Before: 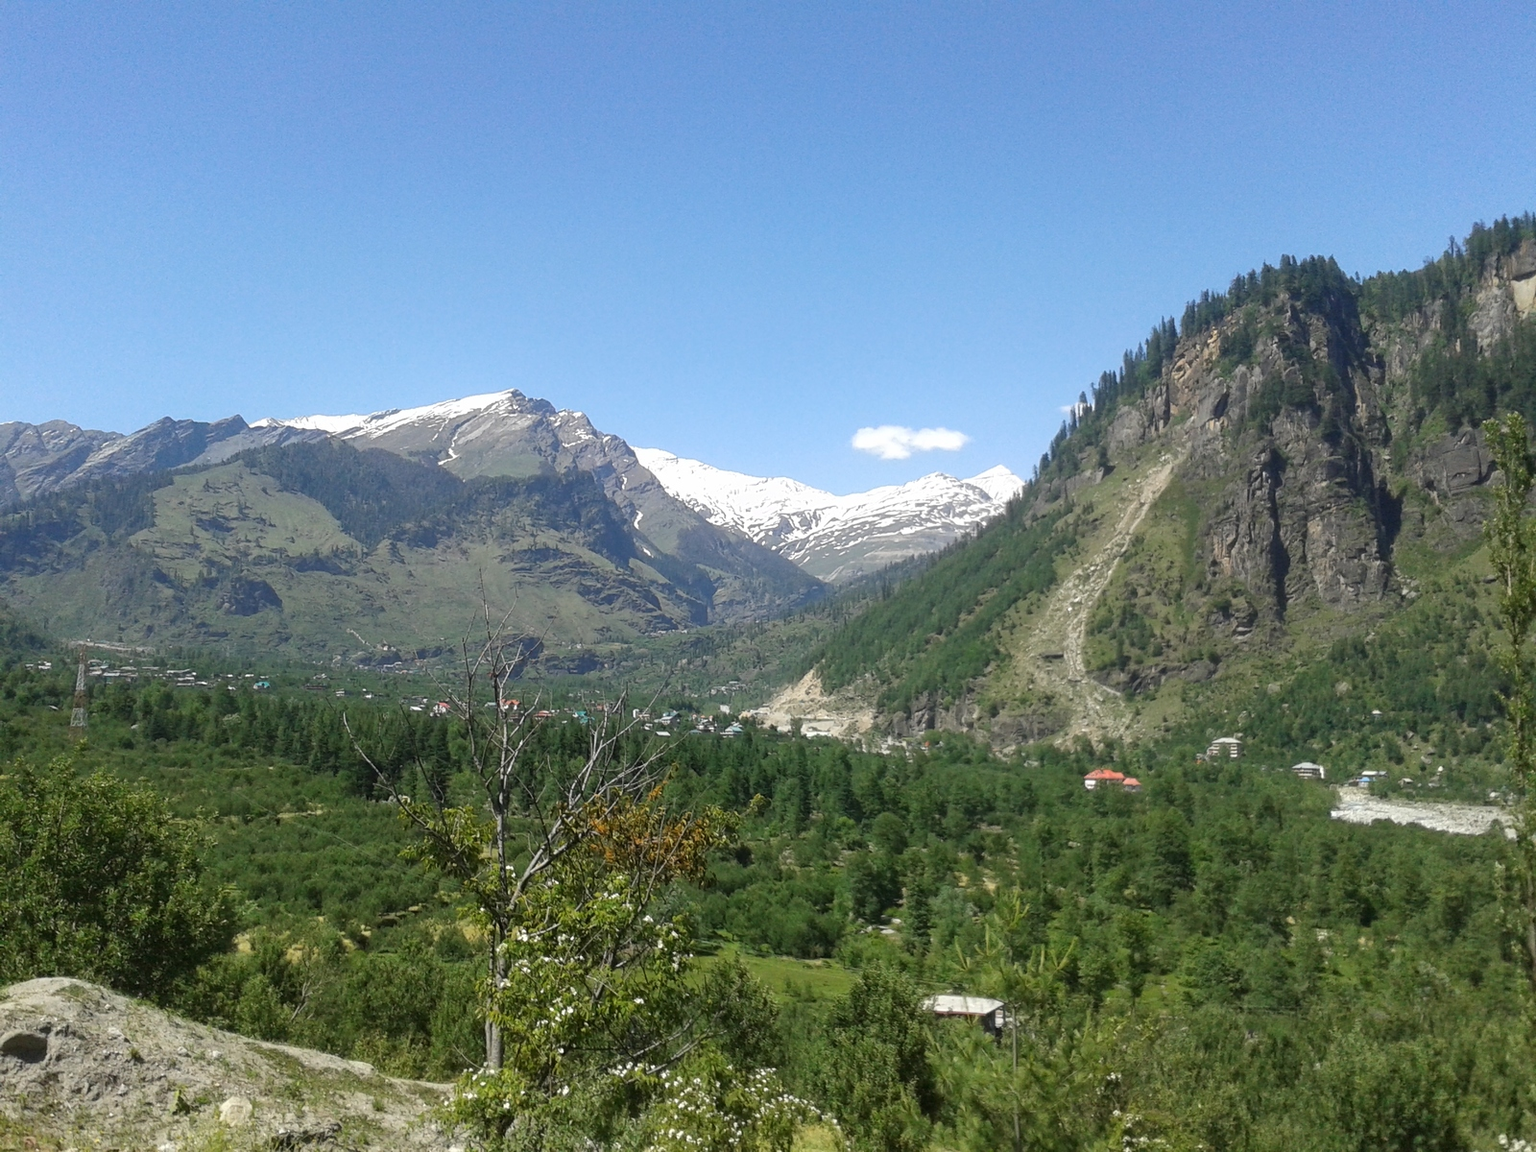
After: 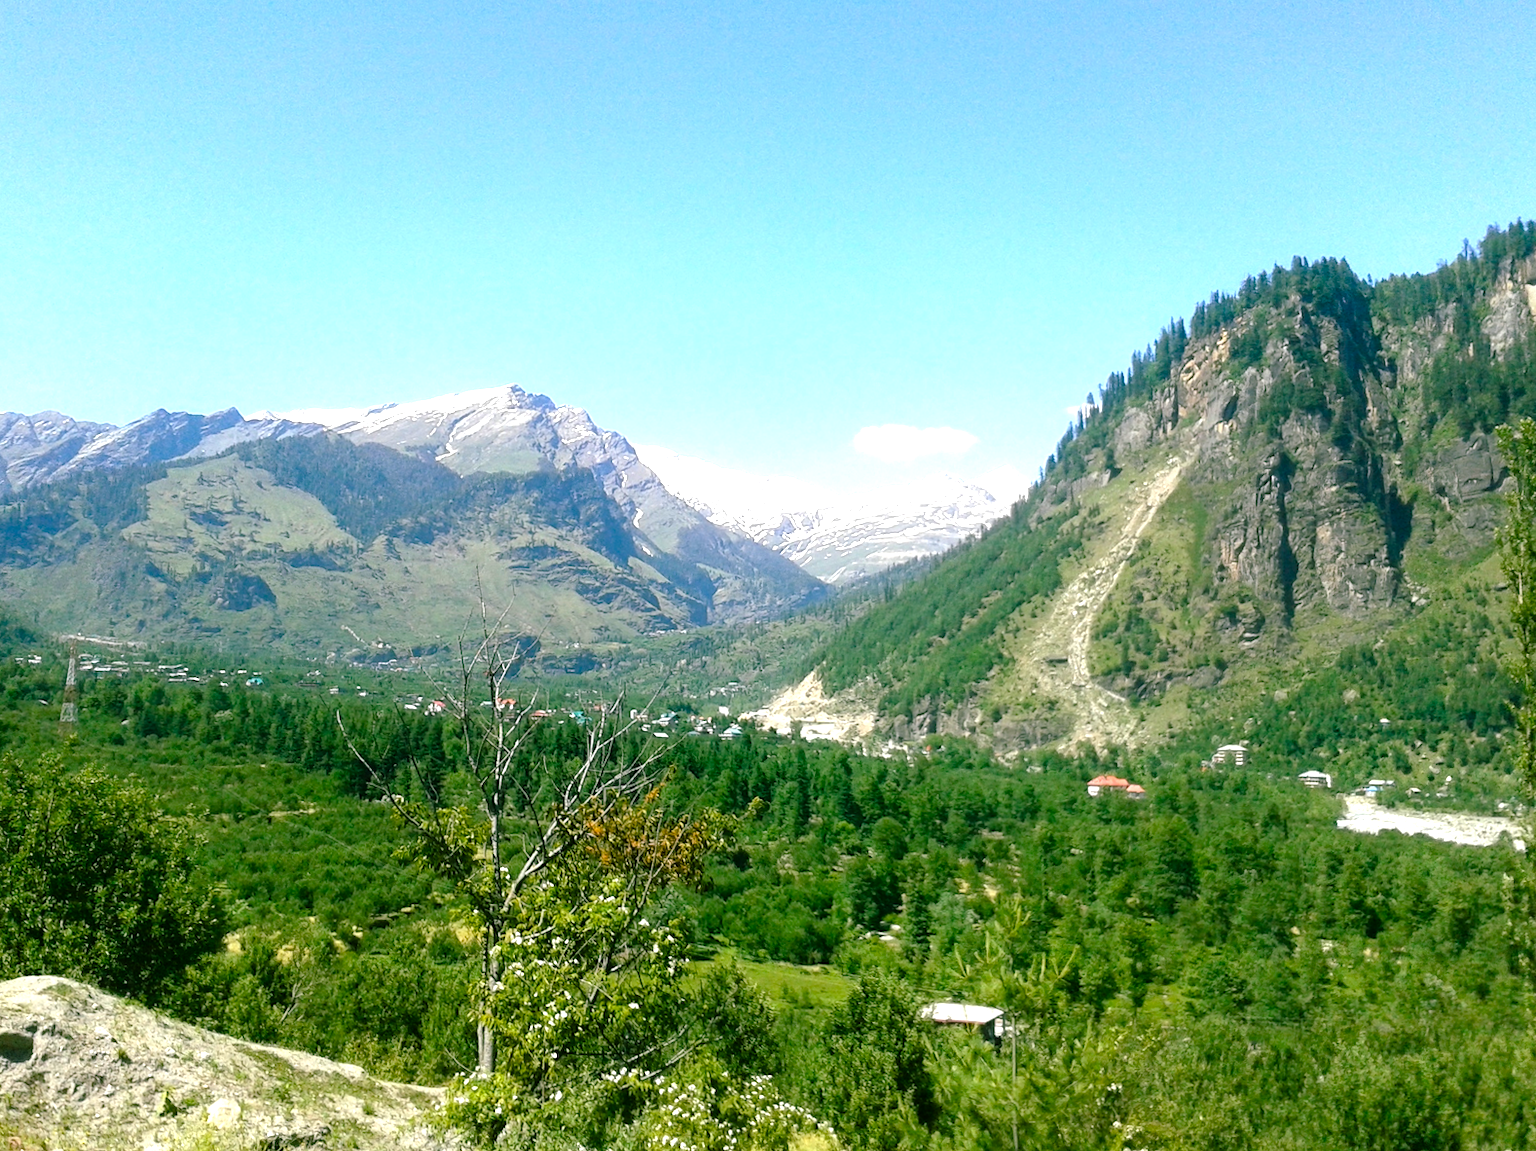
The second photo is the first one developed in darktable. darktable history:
color balance rgb: shadows lift › chroma 11.48%, shadows lift › hue 131.51°, perceptual saturation grading › global saturation 20.543%, perceptual saturation grading › highlights -19.794%, perceptual saturation grading › shadows 29.844%, global vibrance 21.49%
tone equalizer: -8 EV -1.12 EV, -7 EV -1.01 EV, -6 EV -0.891 EV, -5 EV -0.586 EV, -3 EV 0.596 EV, -2 EV 0.867 EV, -1 EV 1.01 EV, +0 EV 1.07 EV
crop and rotate: angle -0.587°
